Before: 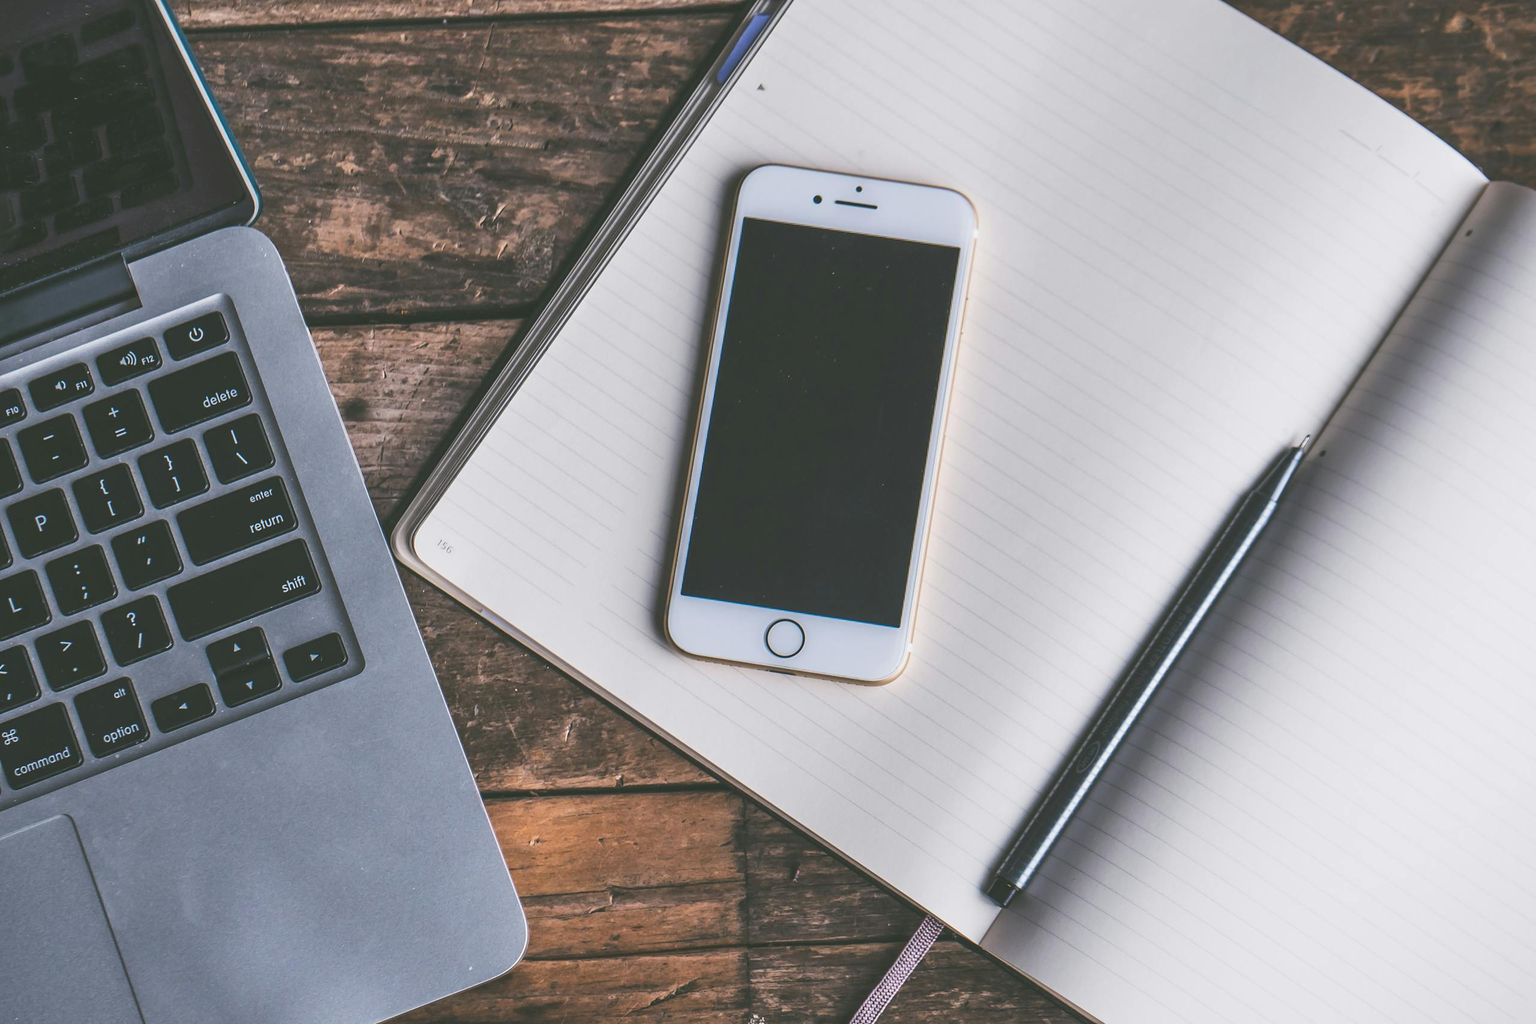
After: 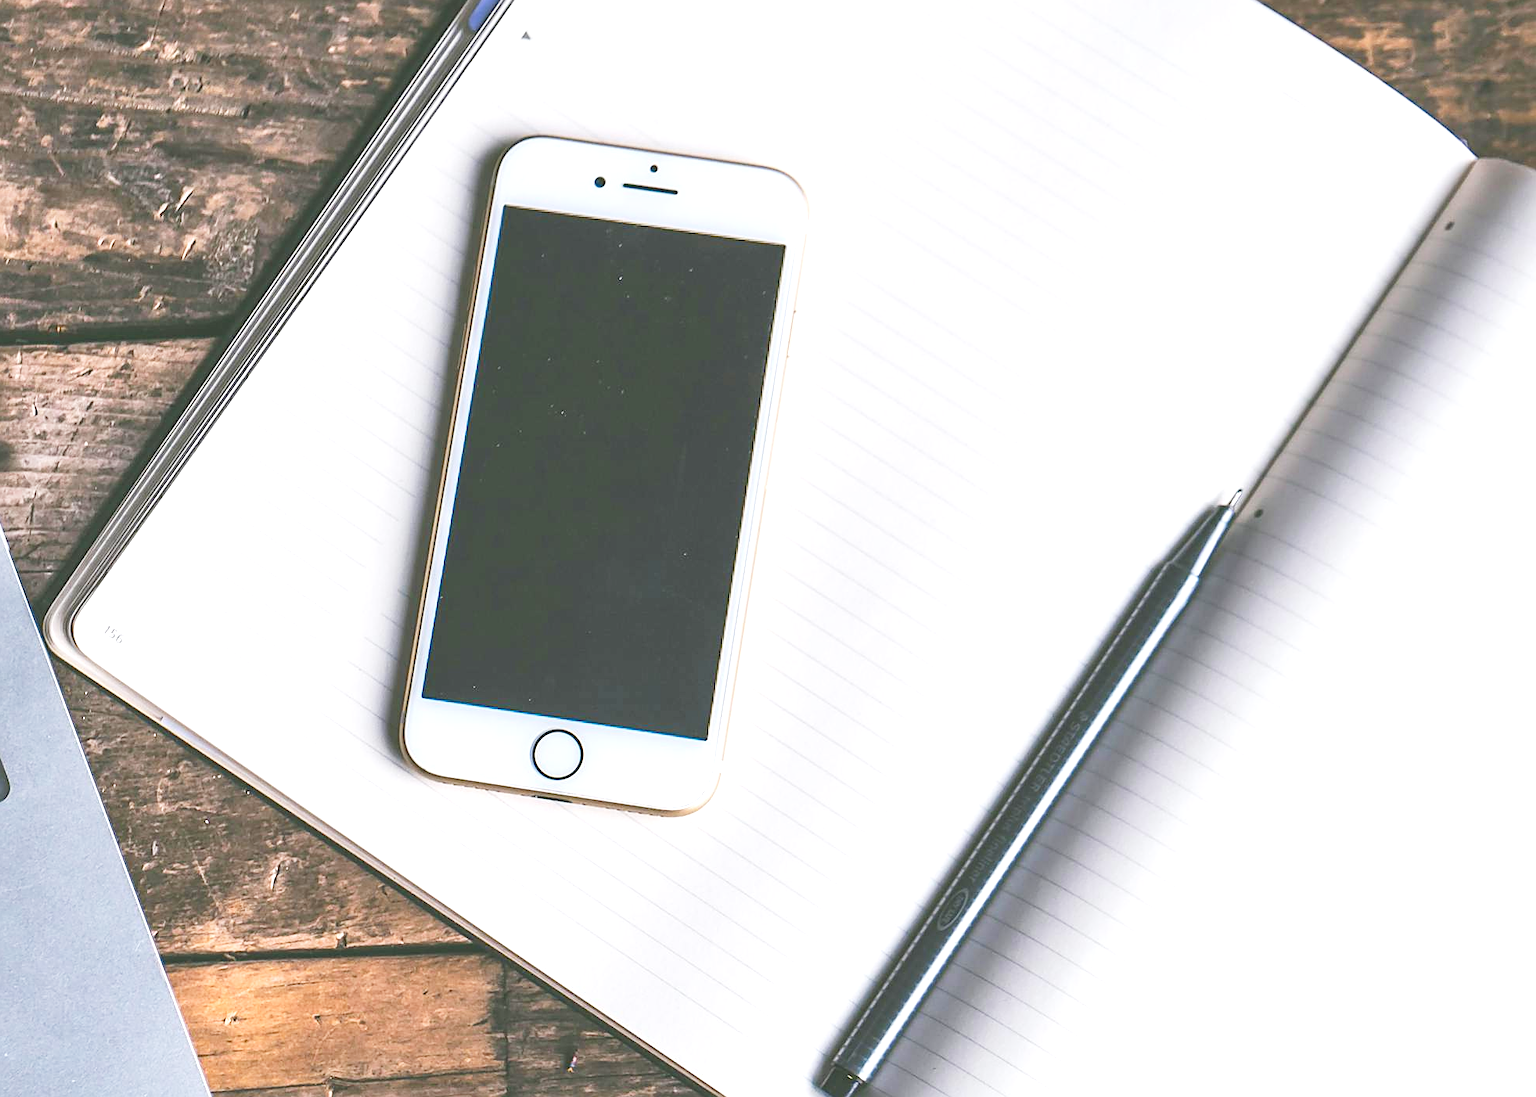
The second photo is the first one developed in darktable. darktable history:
sharpen: on, module defaults
crop: left 23.317%, top 5.88%, bottom 11.881%
tone curve: curves: ch0 [(0, 0.011) (0.139, 0.106) (0.295, 0.271) (0.499, 0.523) (0.739, 0.782) (0.857, 0.879) (1, 0.967)]; ch1 [(0, 0) (0.272, 0.249) (0.388, 0.385) (0.469, 0.456) (0.495, 0.497) (0.524, 0.518) (0.602, 0.623) (0.725, 0.779) (1, 1)]; ch2 [(0, 0) (0.125, 0.089) (0.353, 0.329) (0.443, 0.408) (0.502, 0.499) (0.548, 0.549) (0.608, 0.635) (1, 1)], preserve colors none
exposure: black level correction 0, exposure 1 EV, compensate highlight preservation false
